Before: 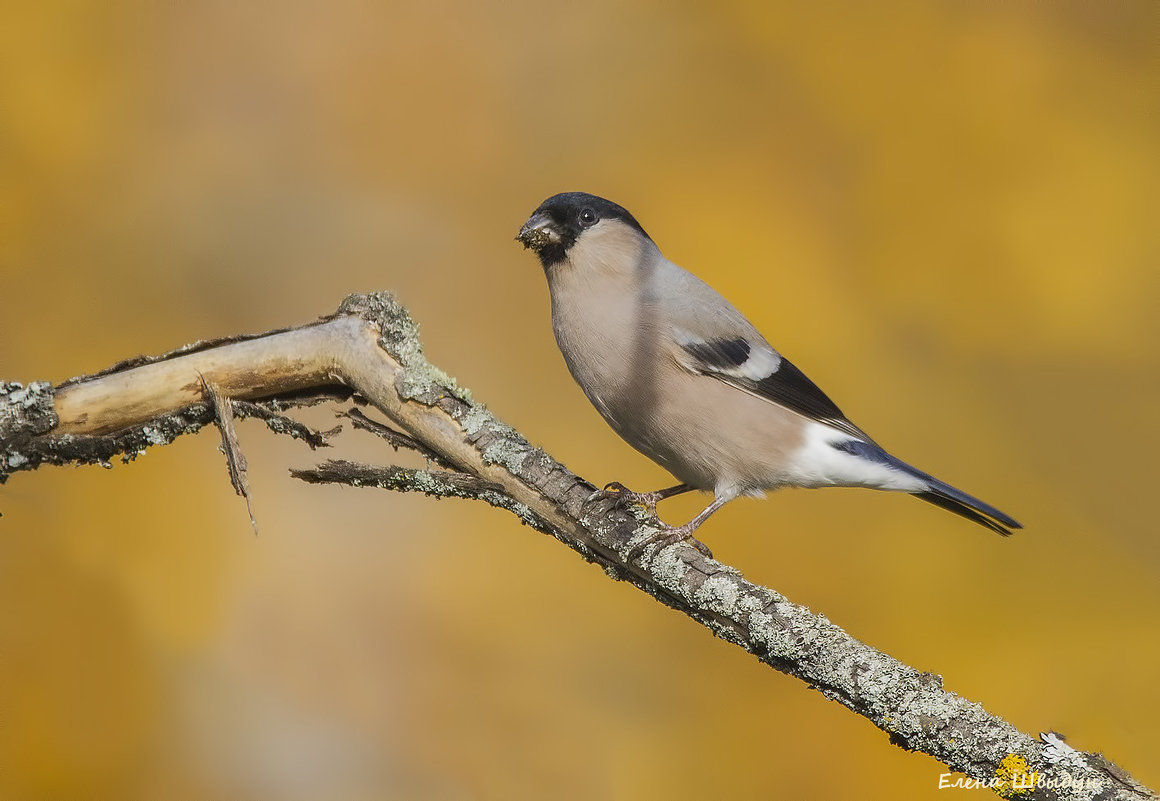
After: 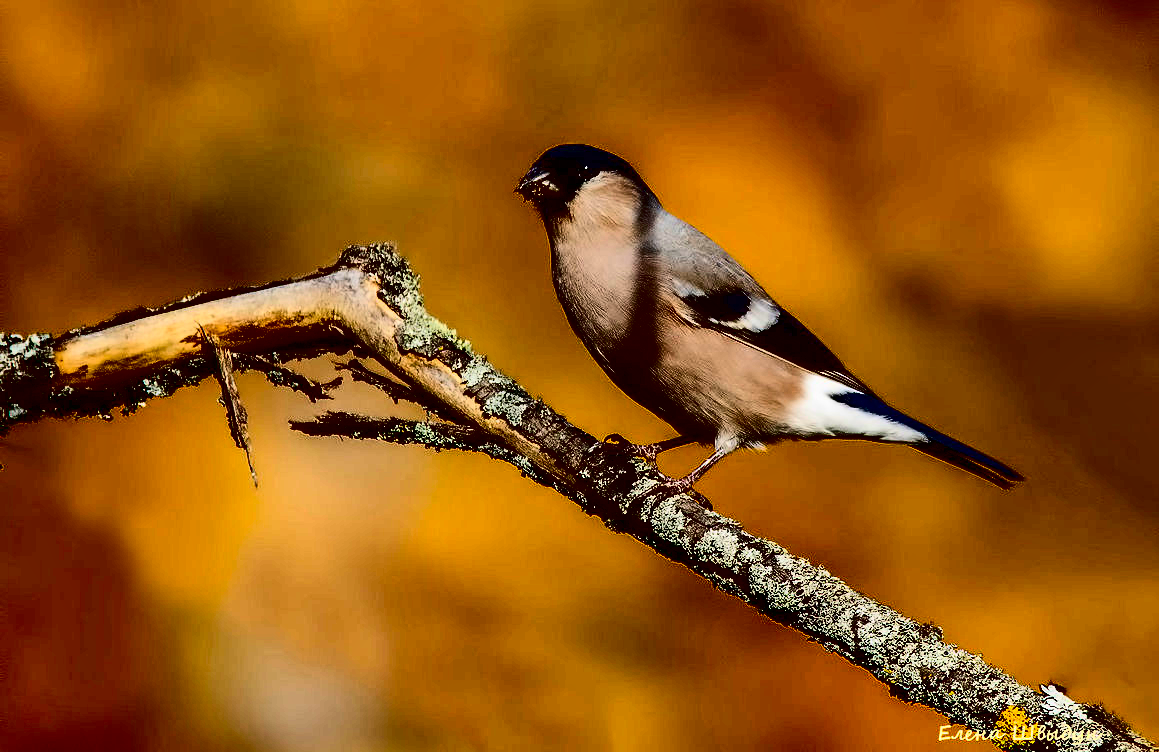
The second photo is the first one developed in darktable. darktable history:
crop and rotate: top 6.109%
local contrast: mode bilateral grid, contrast 19, coarseness 51, detail 132%, midtone range 0.2
base curve: curves: ch0 [(0, 0) (0.74, 0.67) (1, 1)], preserve colors none
contrast brightness saturation: contrast 0.776, brightness -0.983, saturation 0.981
